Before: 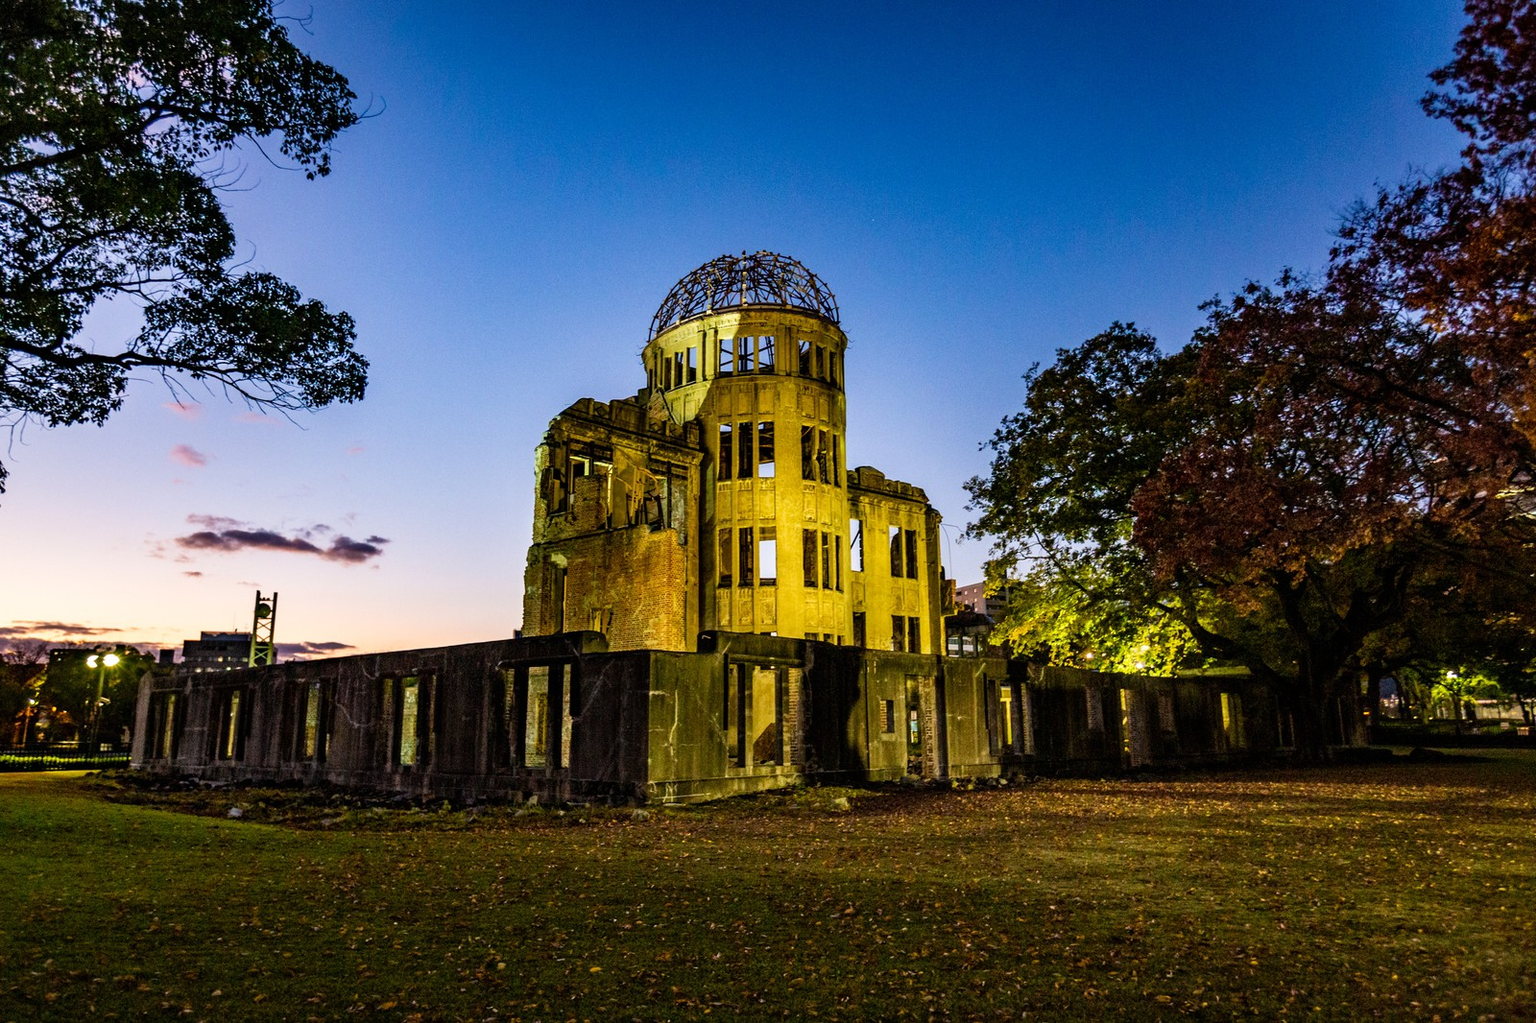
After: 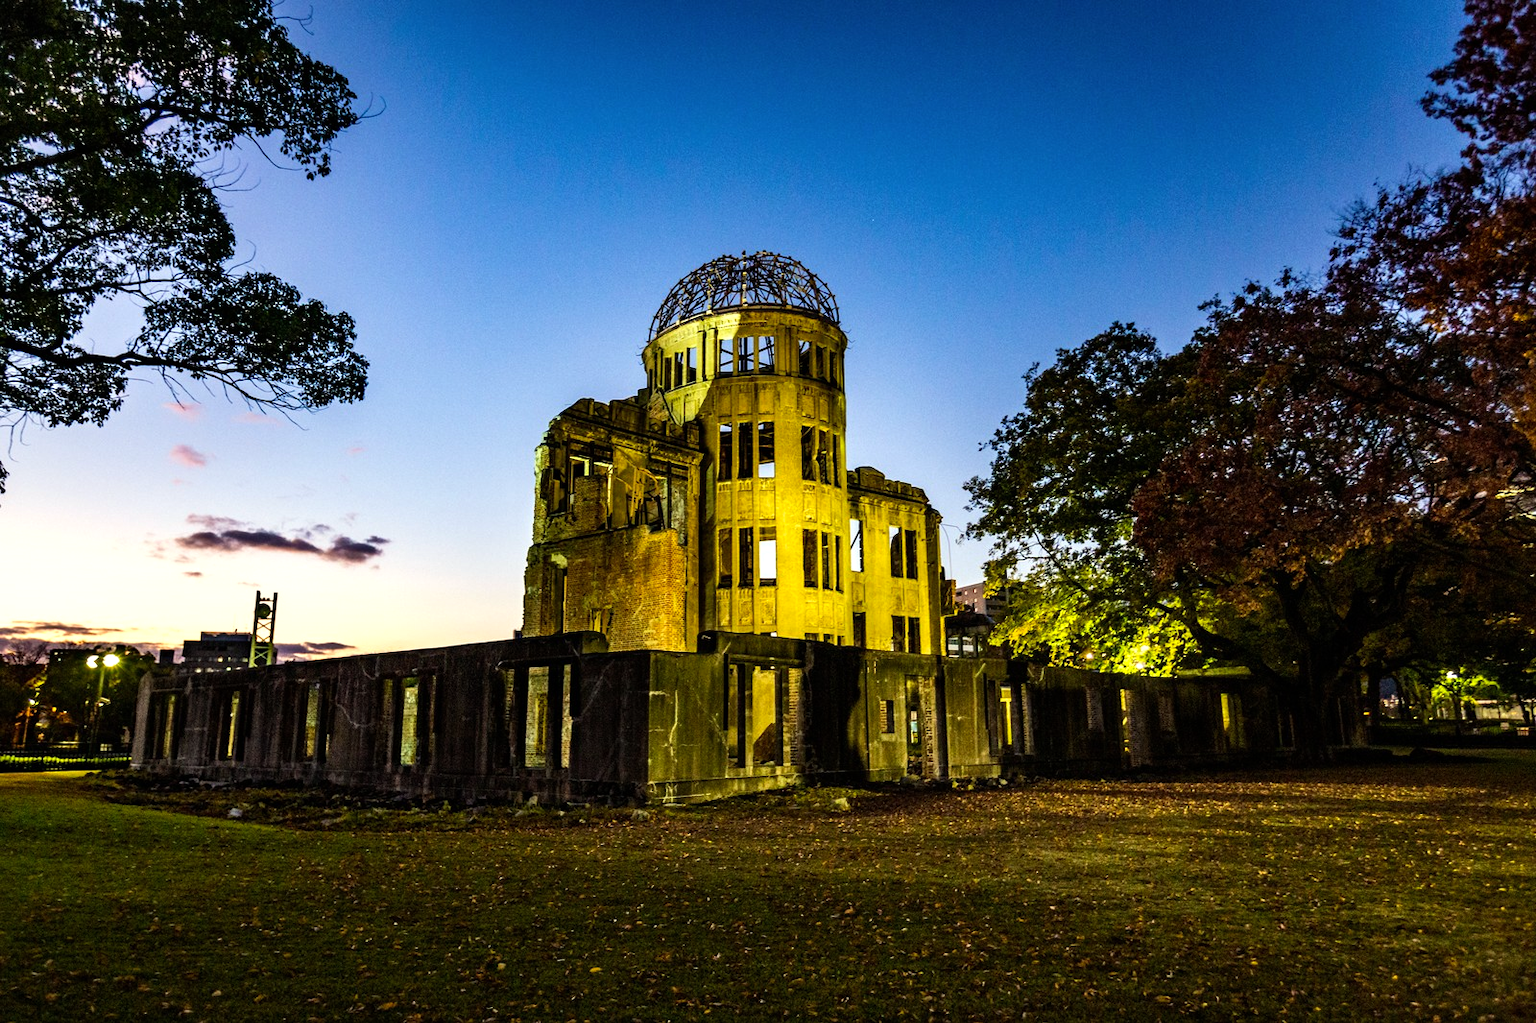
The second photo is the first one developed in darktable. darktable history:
tone equalizer: -8 EV -0.417 EV, -7 EV -0.389 EV, -6 EV -0.333 EV, -5 EV -0.222 EV, -3 EV 0.222 EV, -2 EV 0.333 EV, -1 EV 0.389 EV, +0 EV 0.417 EV, edges refinement/feathering 500, mask exposure compensation -1.57 EV, preserve details no
color correction: highlights a* -4.28, highlights b* 6.53
